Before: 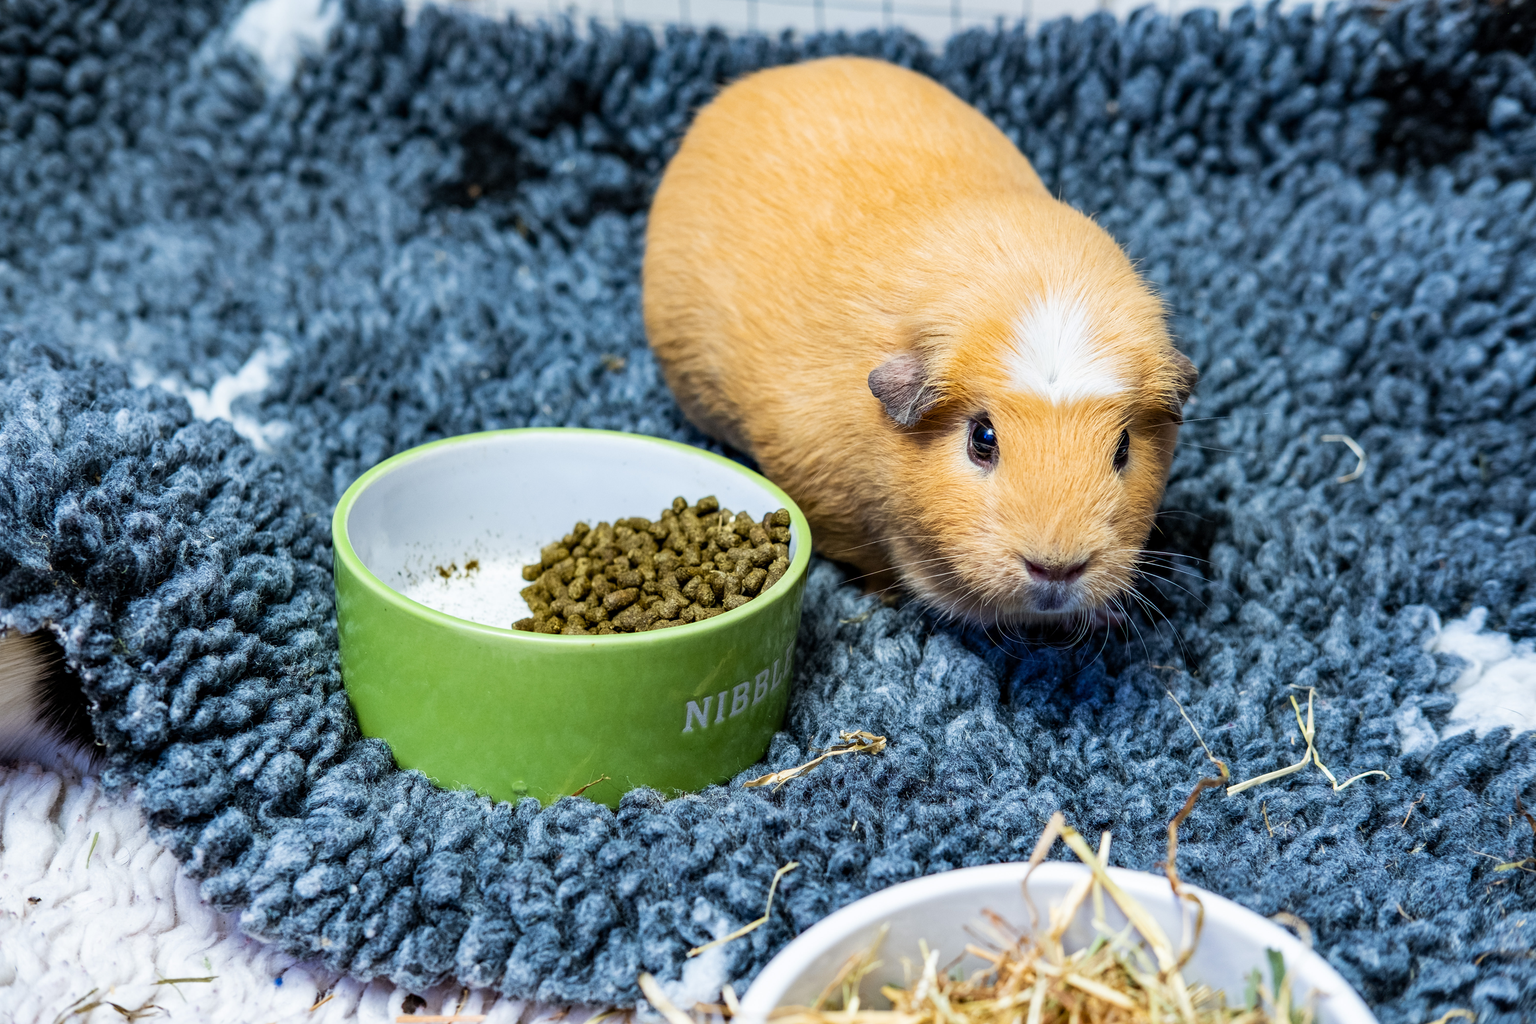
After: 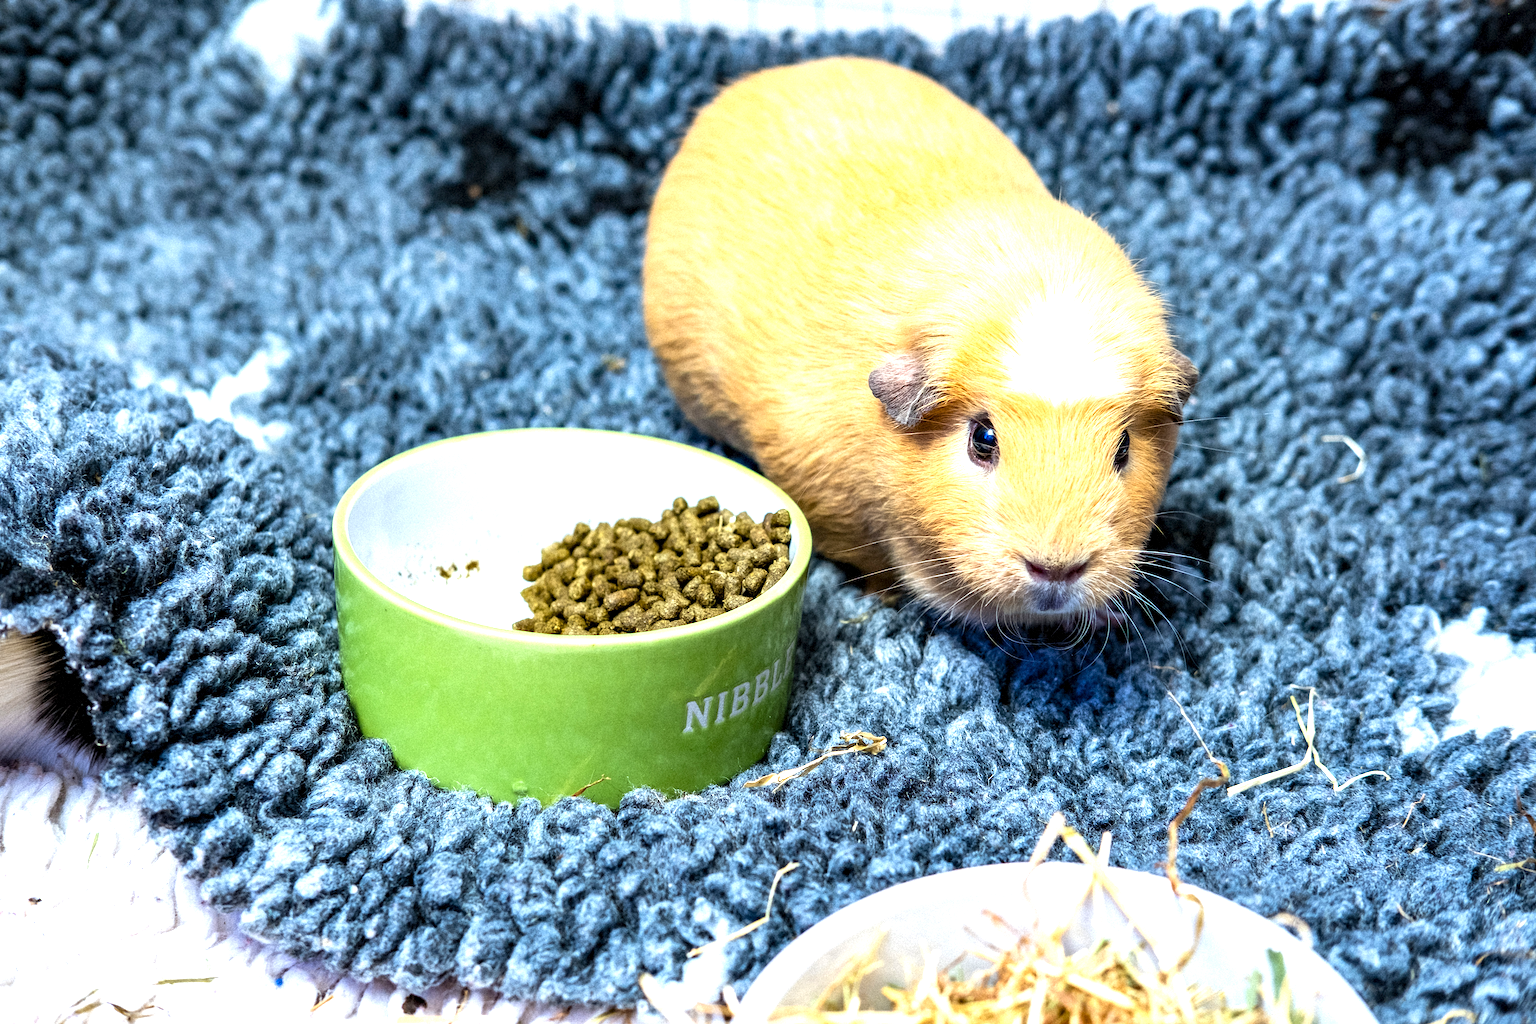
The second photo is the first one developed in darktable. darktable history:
exposure: black level correction 0.001, exposure 0.955 EV, compensate exposure bias true, compensate highlight preservation false
grain: mid-tones bias 0%
